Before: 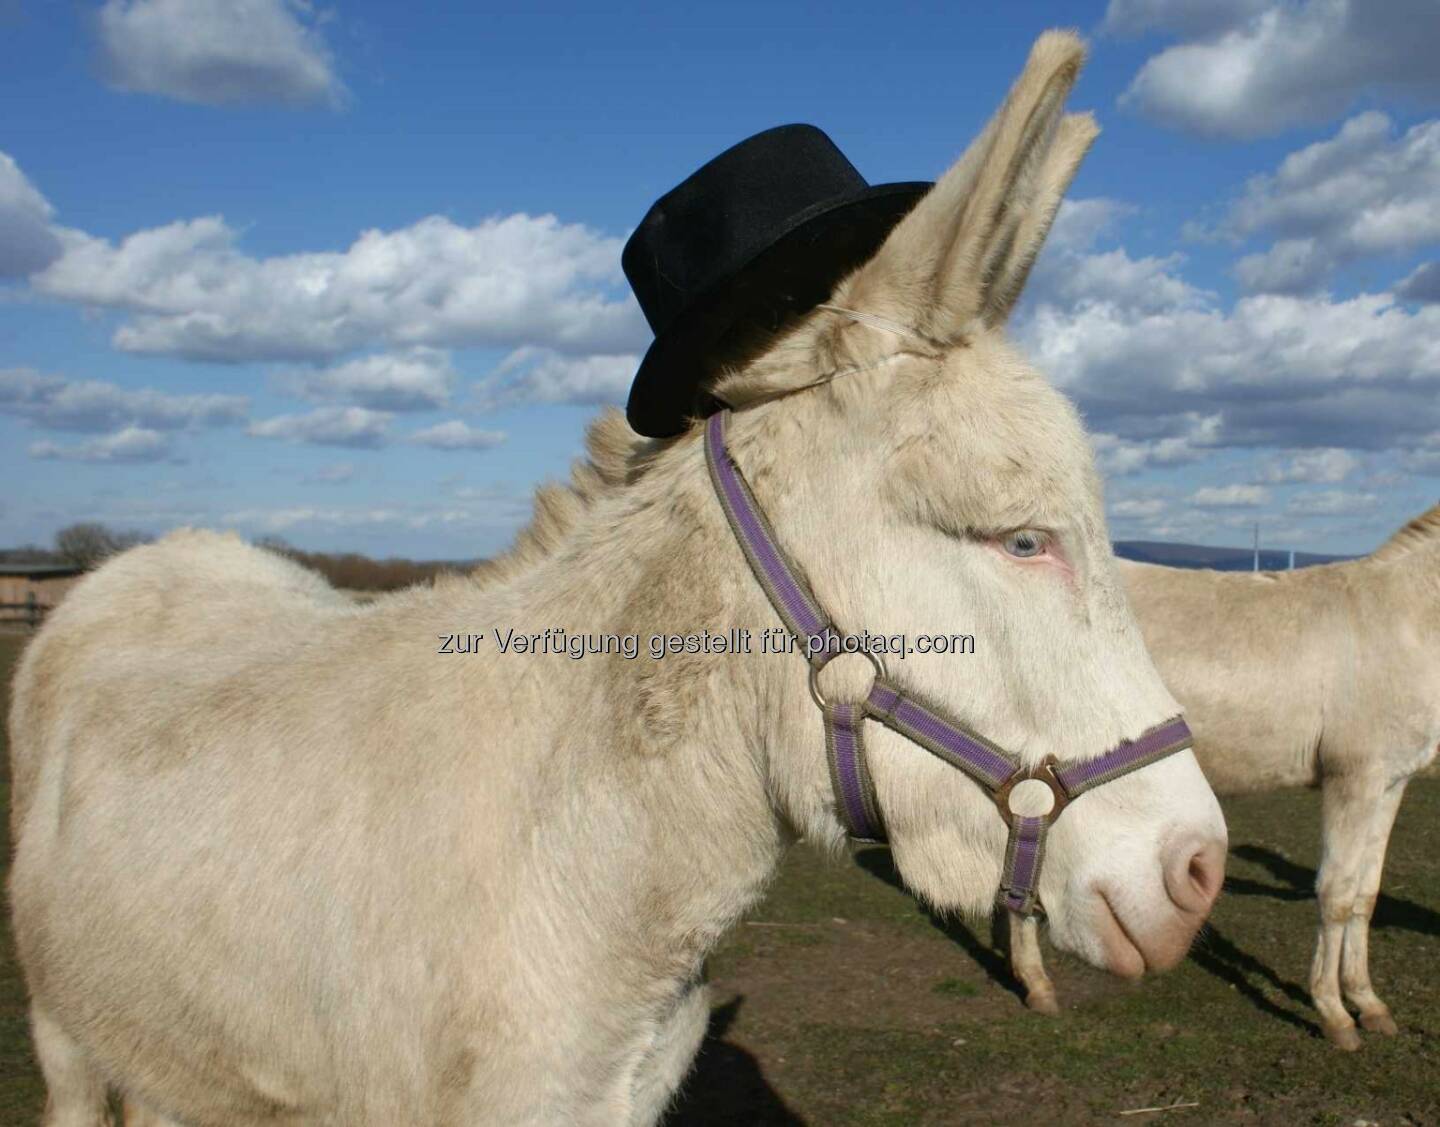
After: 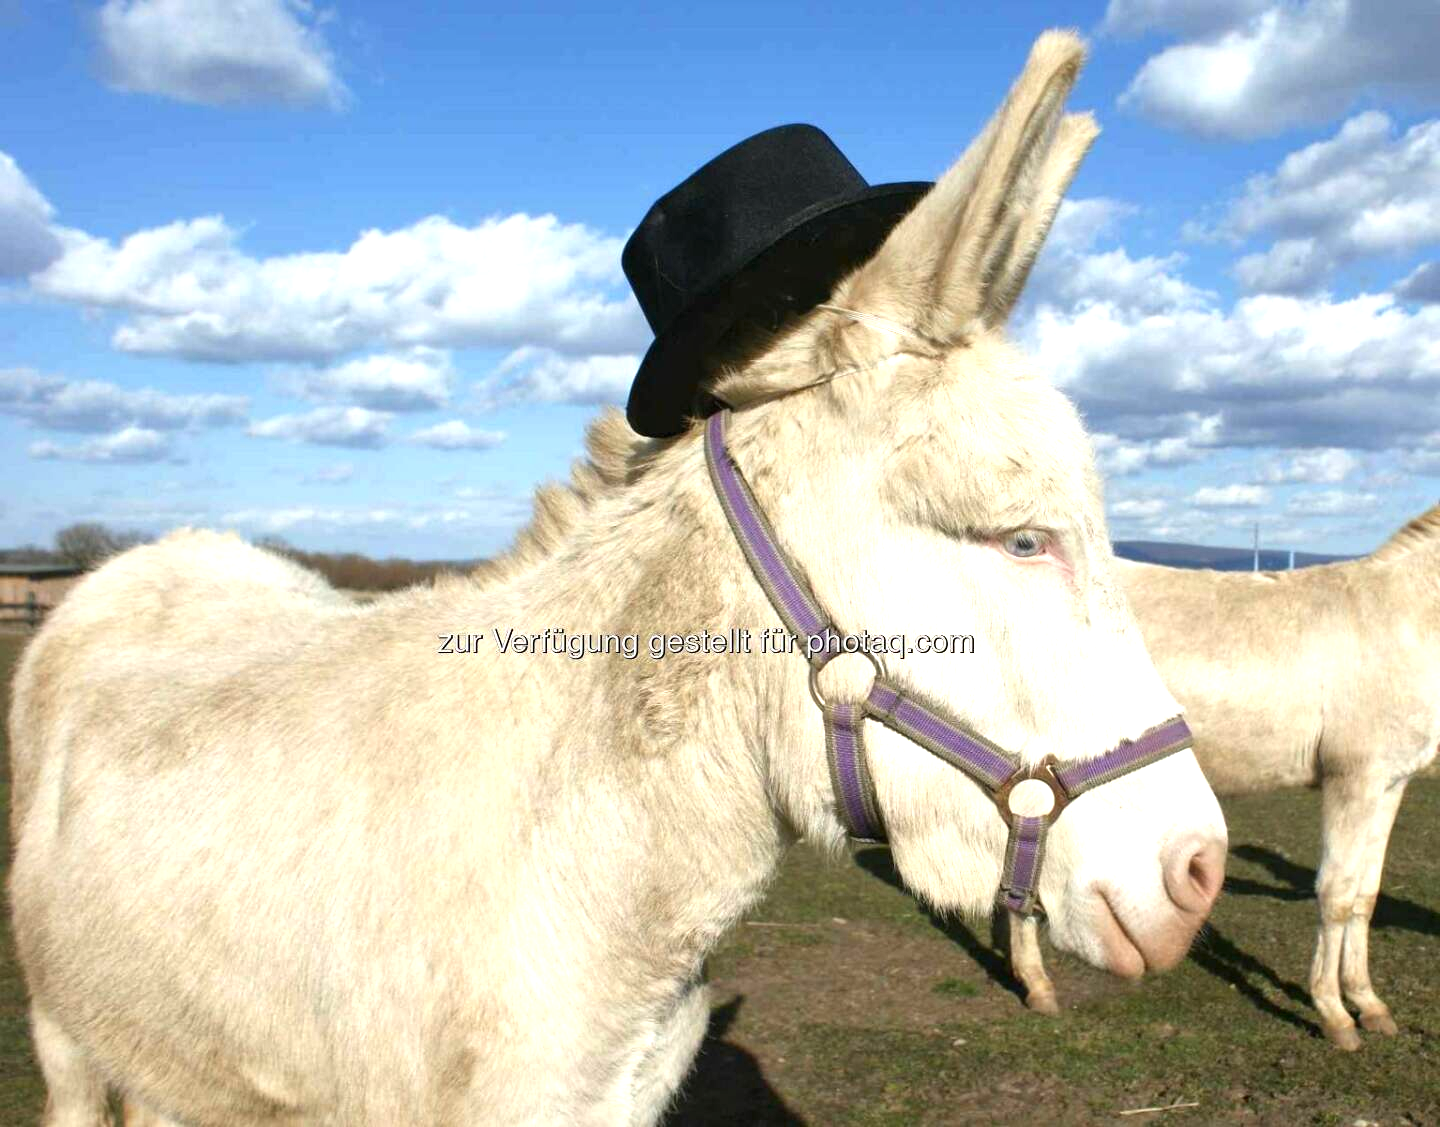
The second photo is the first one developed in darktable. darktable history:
exposure: exposure 1 EV, compensate highlight preservation false
local contrast: mode bilateral grid, contrast 19, coarseness 50, detail 119%, midtone range 0.2
